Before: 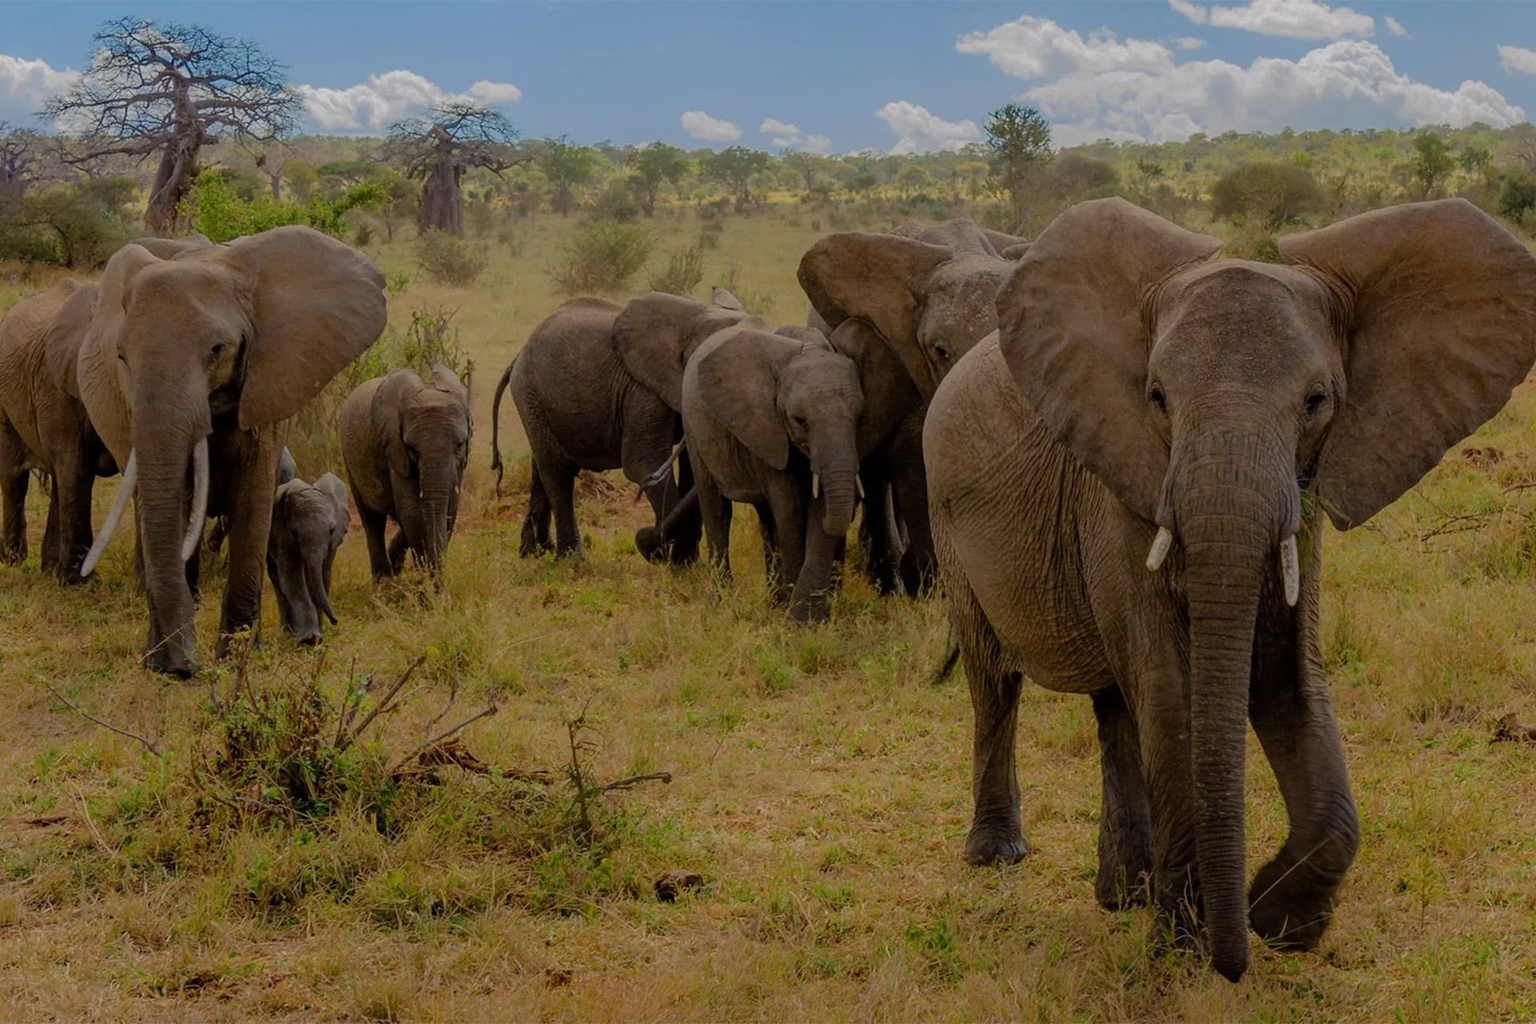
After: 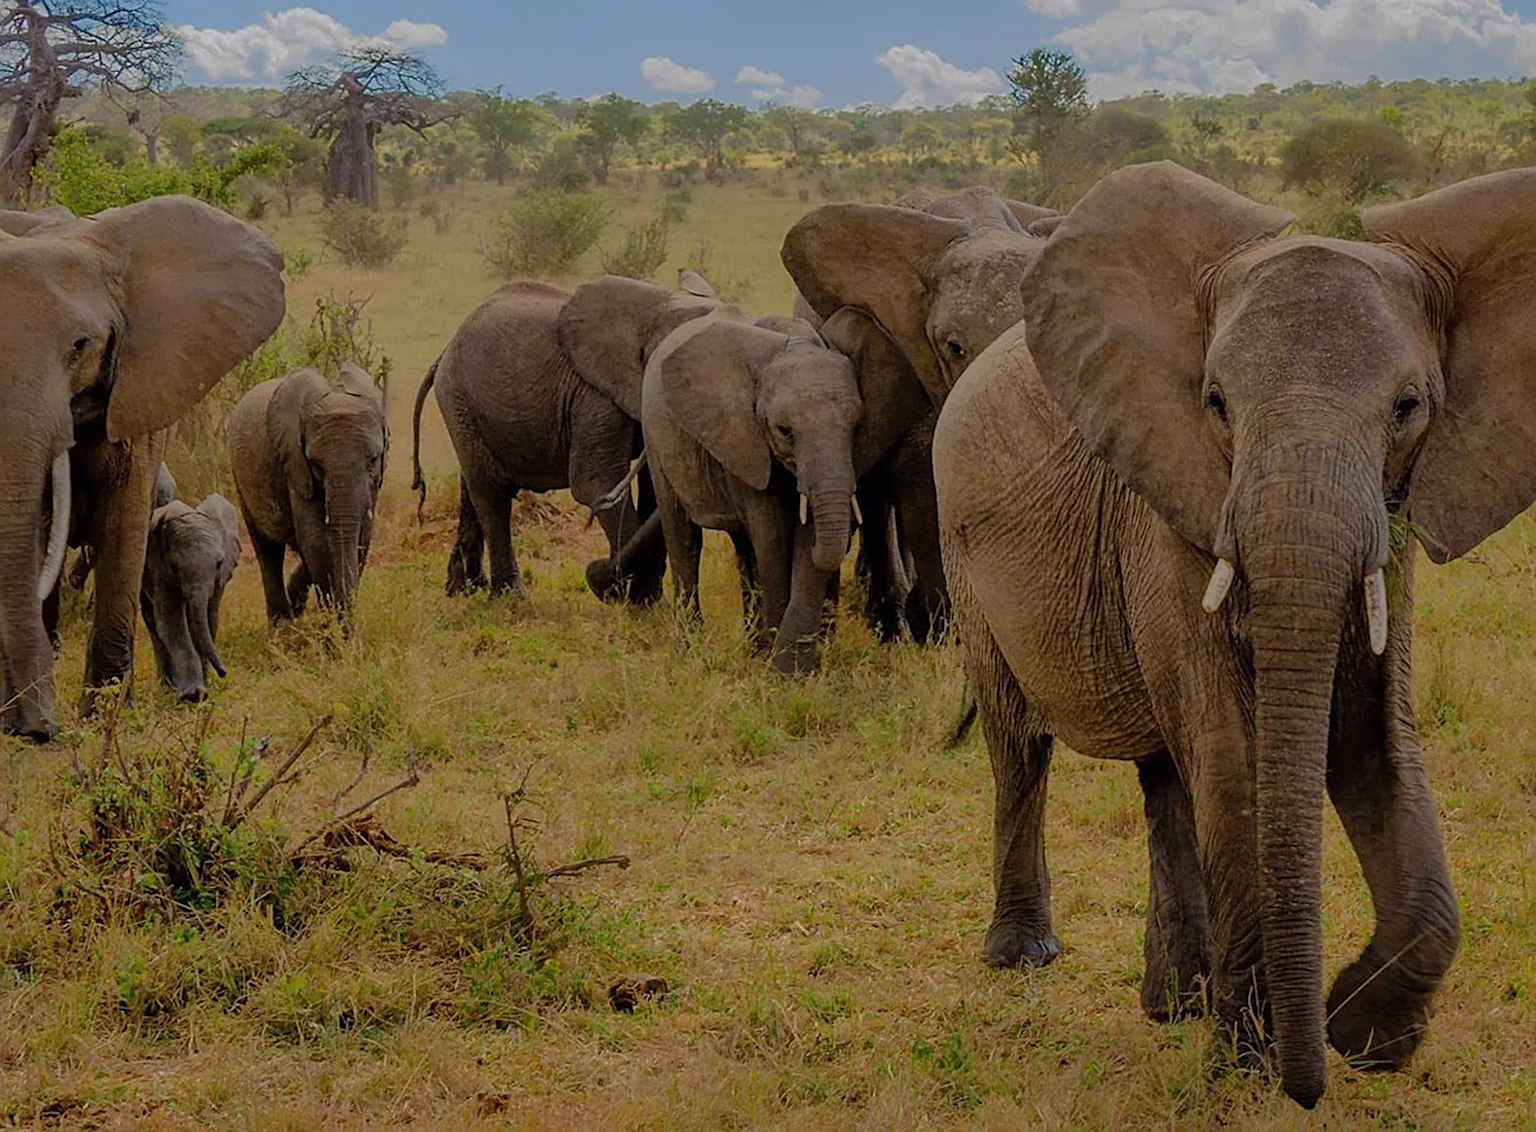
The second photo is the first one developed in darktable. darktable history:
crop: left 9.807%, top 6.259%, right 7.334%, bottom 2.177%
shadows and highlights: on, module defaults
sharpen: on, module defaults
